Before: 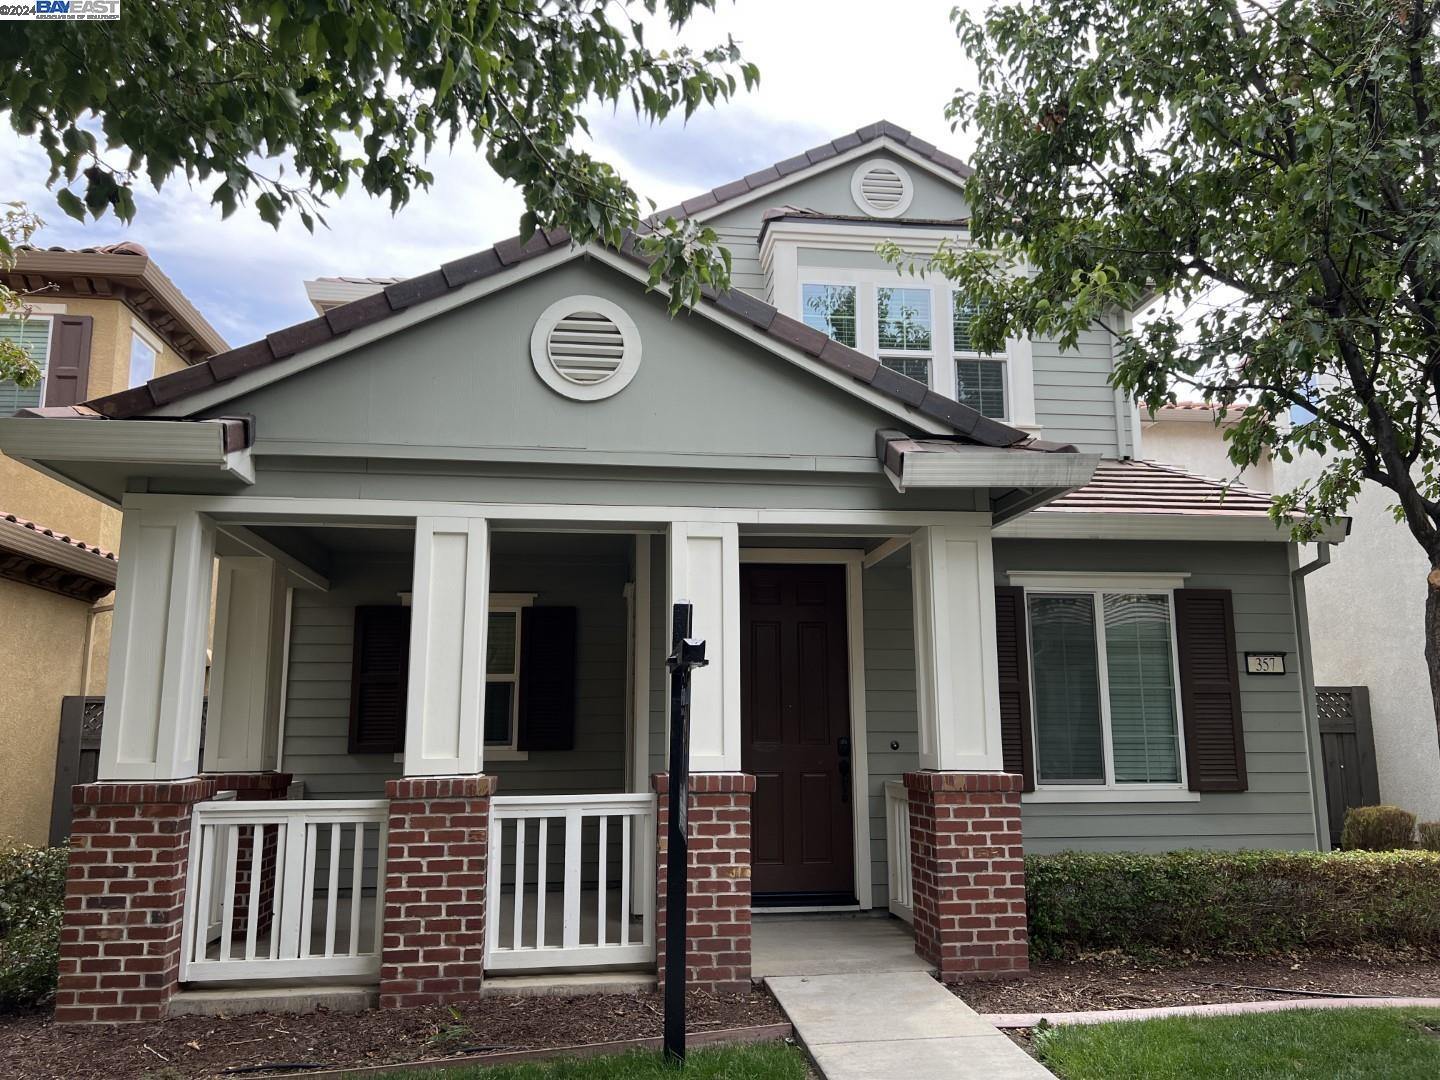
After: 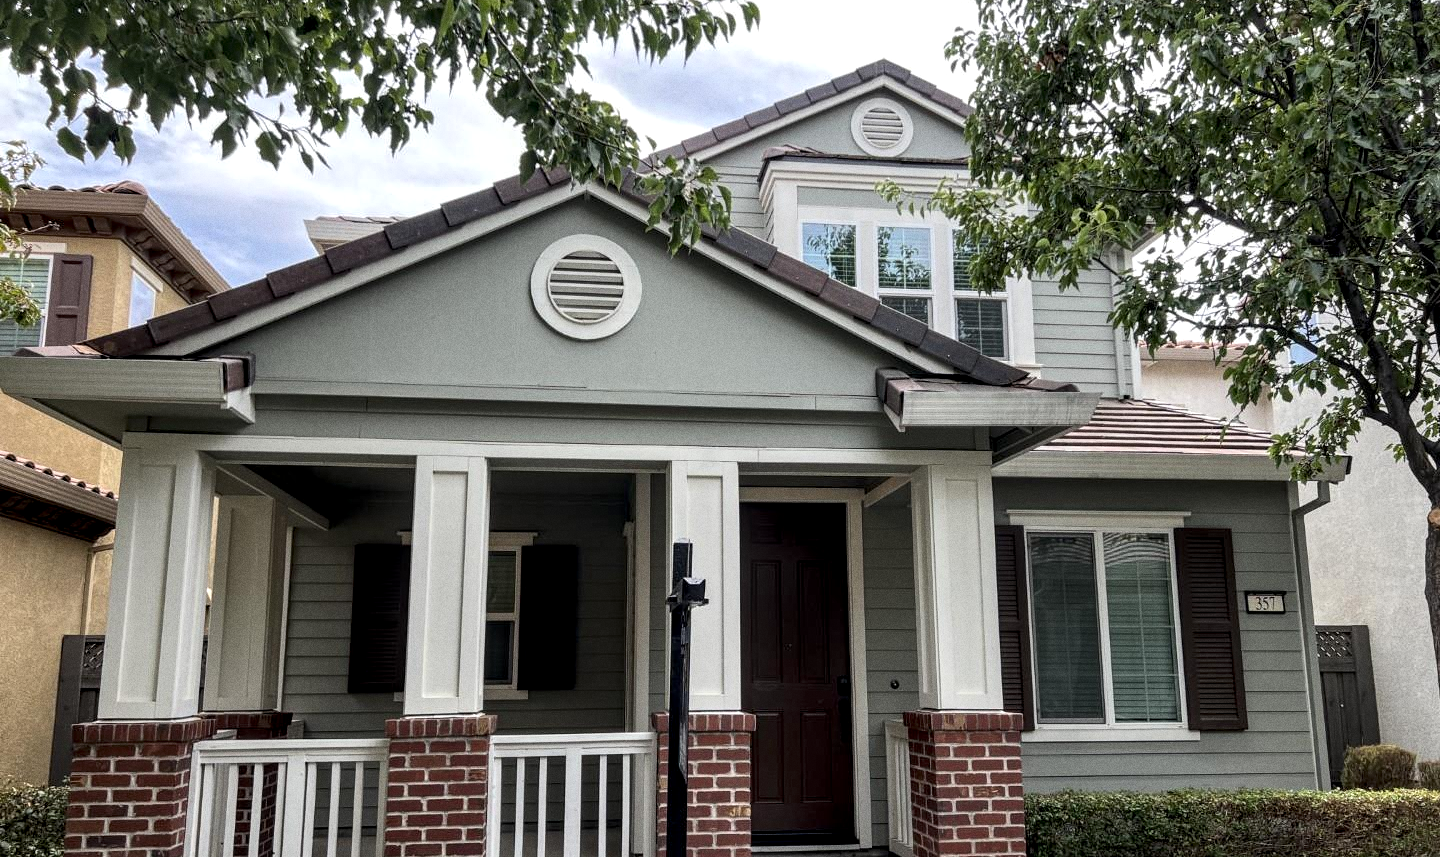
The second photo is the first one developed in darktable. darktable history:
grain: coarseness 0.09 ISO
local contrast: detail 150%
crop and rotate: top 5.667%, bottom 14.937%
